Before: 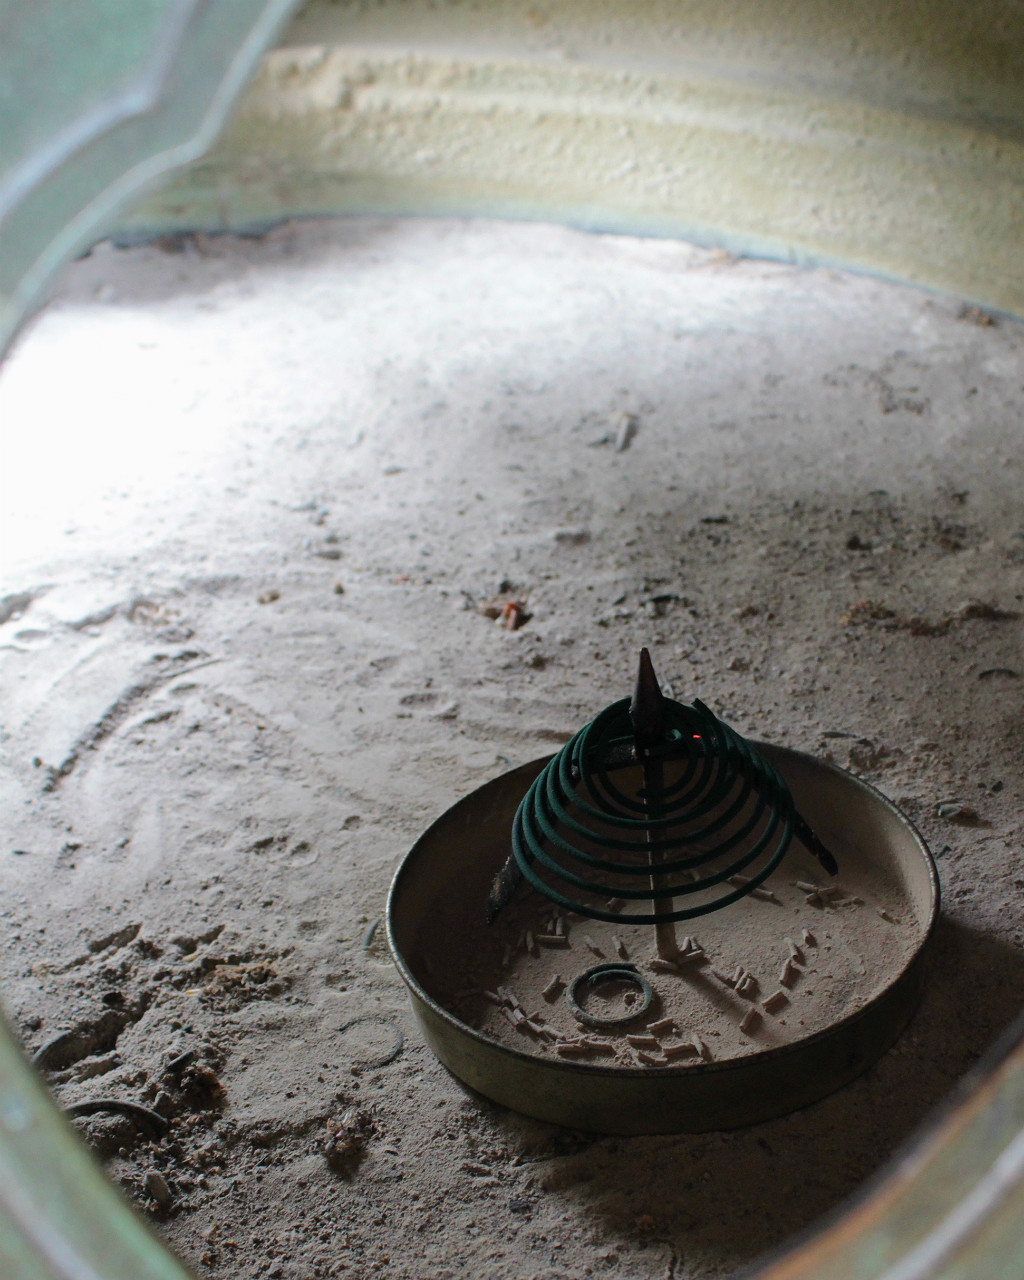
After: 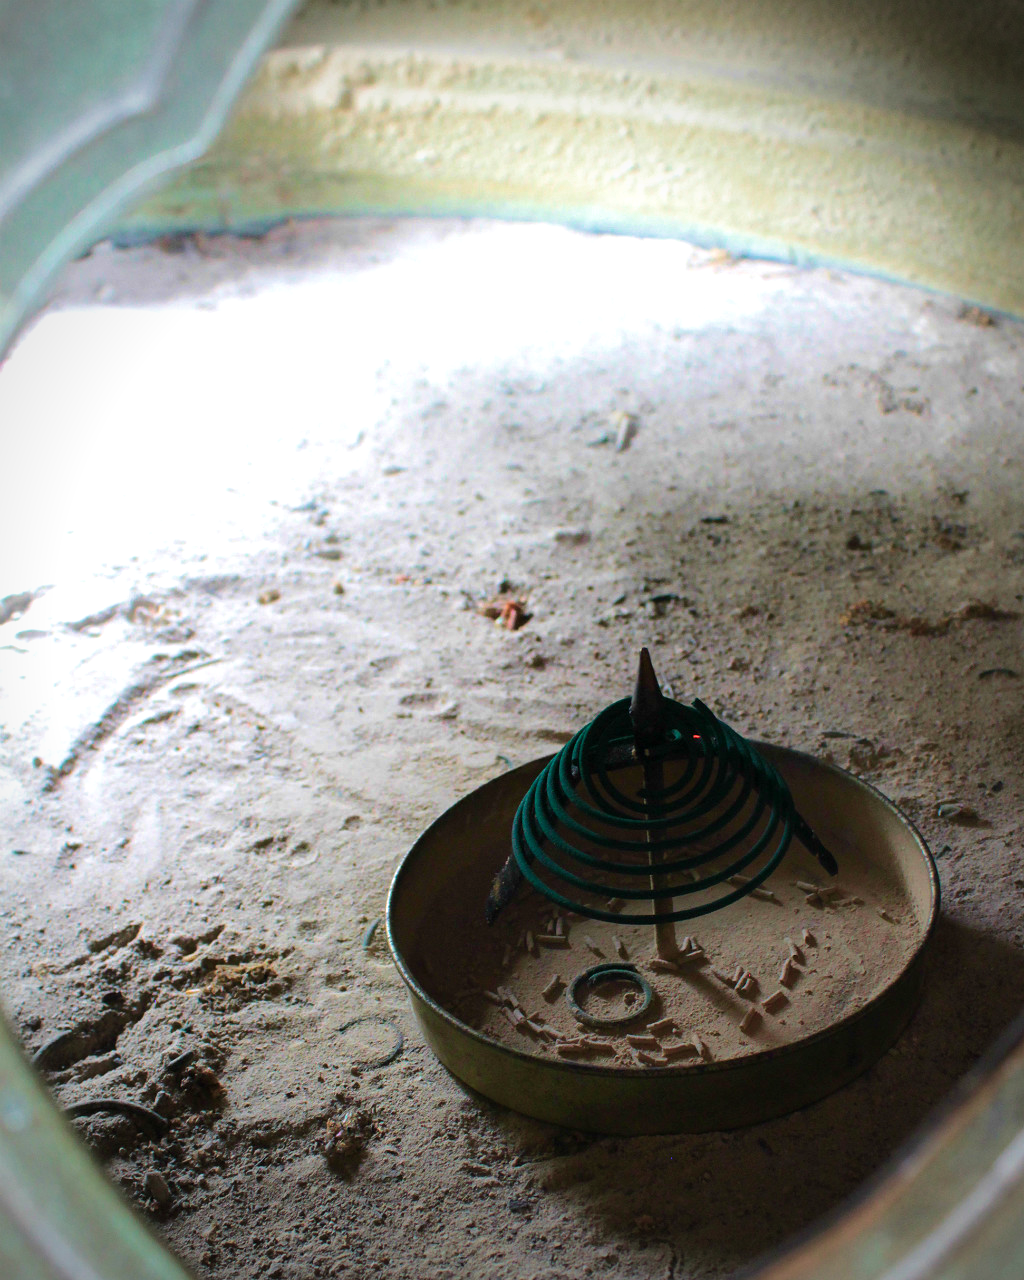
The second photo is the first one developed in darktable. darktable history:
shadows and highlights: shadows 25, highlights -25
tone equalizer: -8 EV 0.001 EV, -7 EV -0.002 EV, -6 EV 0.002 EV, -5 EV -0.03 EV, -4 EV -0.116 EV, -3 EV -0.169 EV, -2 EV 0.24 EV, -1 EV 0.702 EV, +0 EV 0.493 EV
vignetting: fall-off start 71.74%
velvia: strength 75%
